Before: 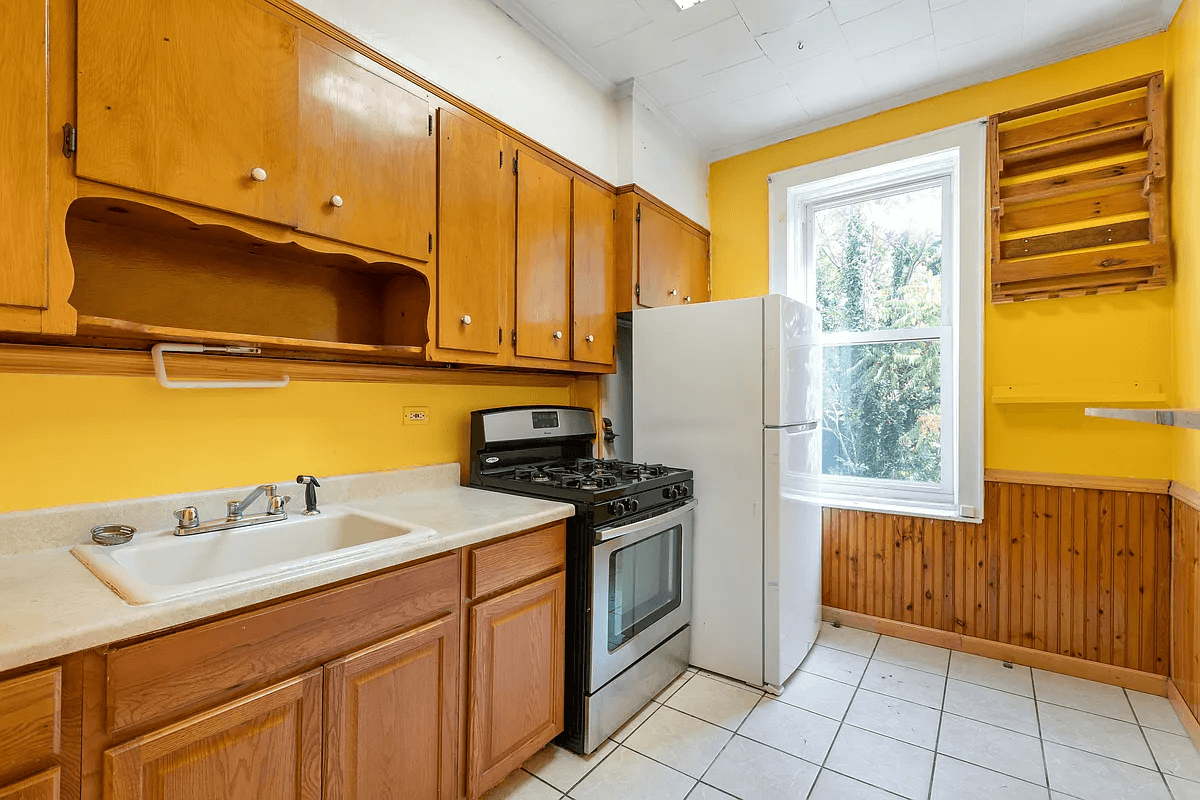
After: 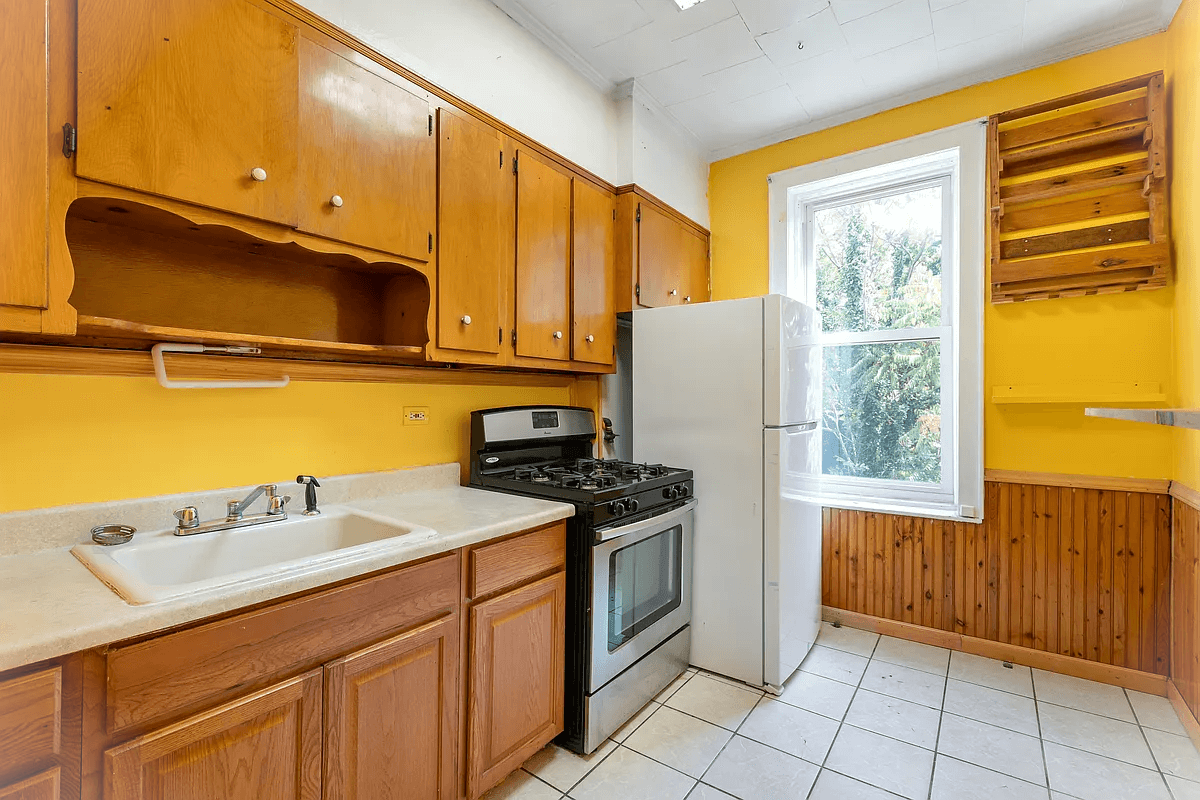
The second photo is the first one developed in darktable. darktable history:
vignetting: fall-off start 100.28%, fall-off radius 70.81%, brightness 0.306, saturation 0.002, width/height ratio 1.172, unbound false
